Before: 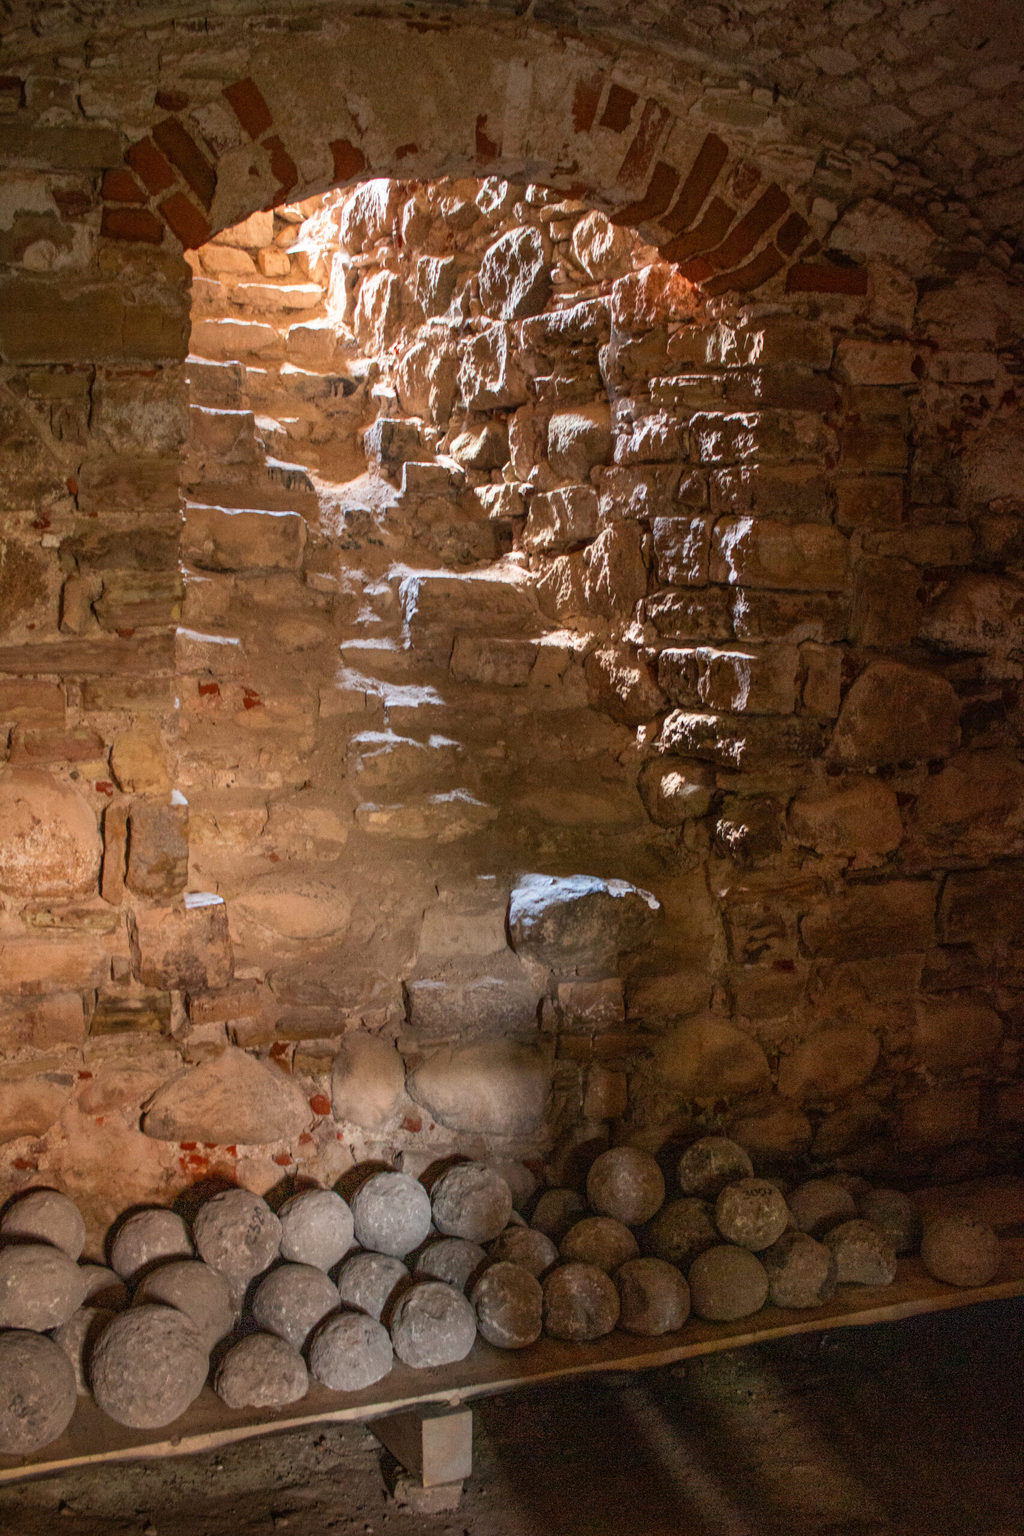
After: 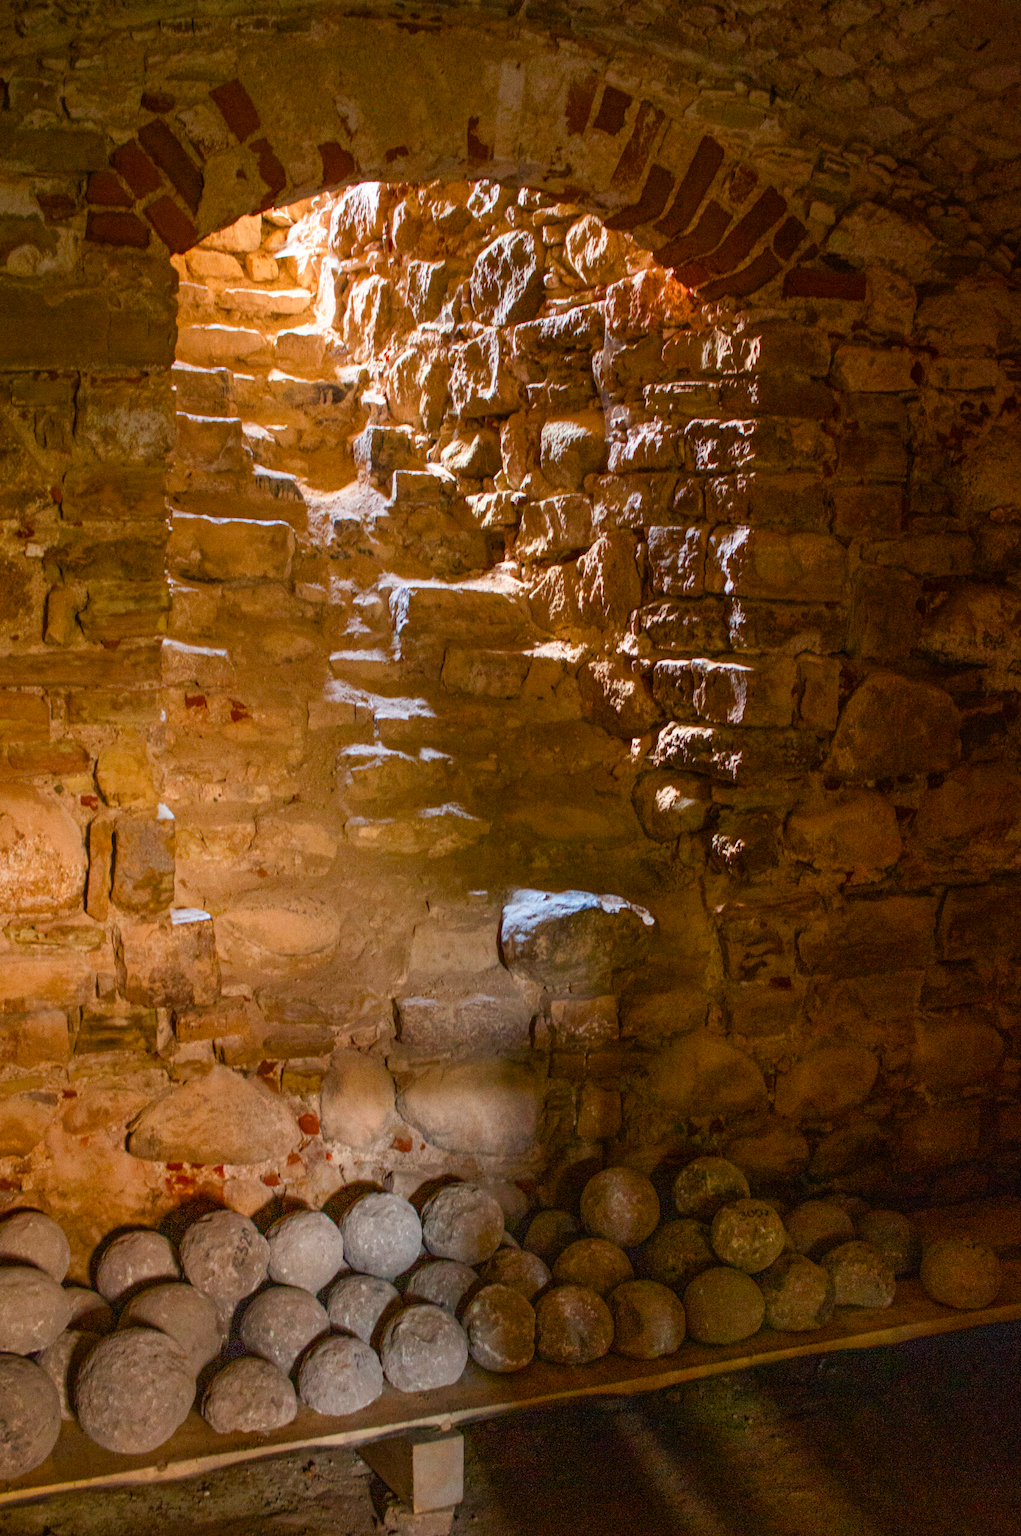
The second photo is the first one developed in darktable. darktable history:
crop: left 1.662%, right 0.284%, bottom 1.715%
color balance rgb: linear chroma grading › global chroma 25.406%, perceptual saturation grading › global saturation 20%, perceptual saturation grading › highlights -25.322%, perceptual saturation grading › shadows 24.148%
